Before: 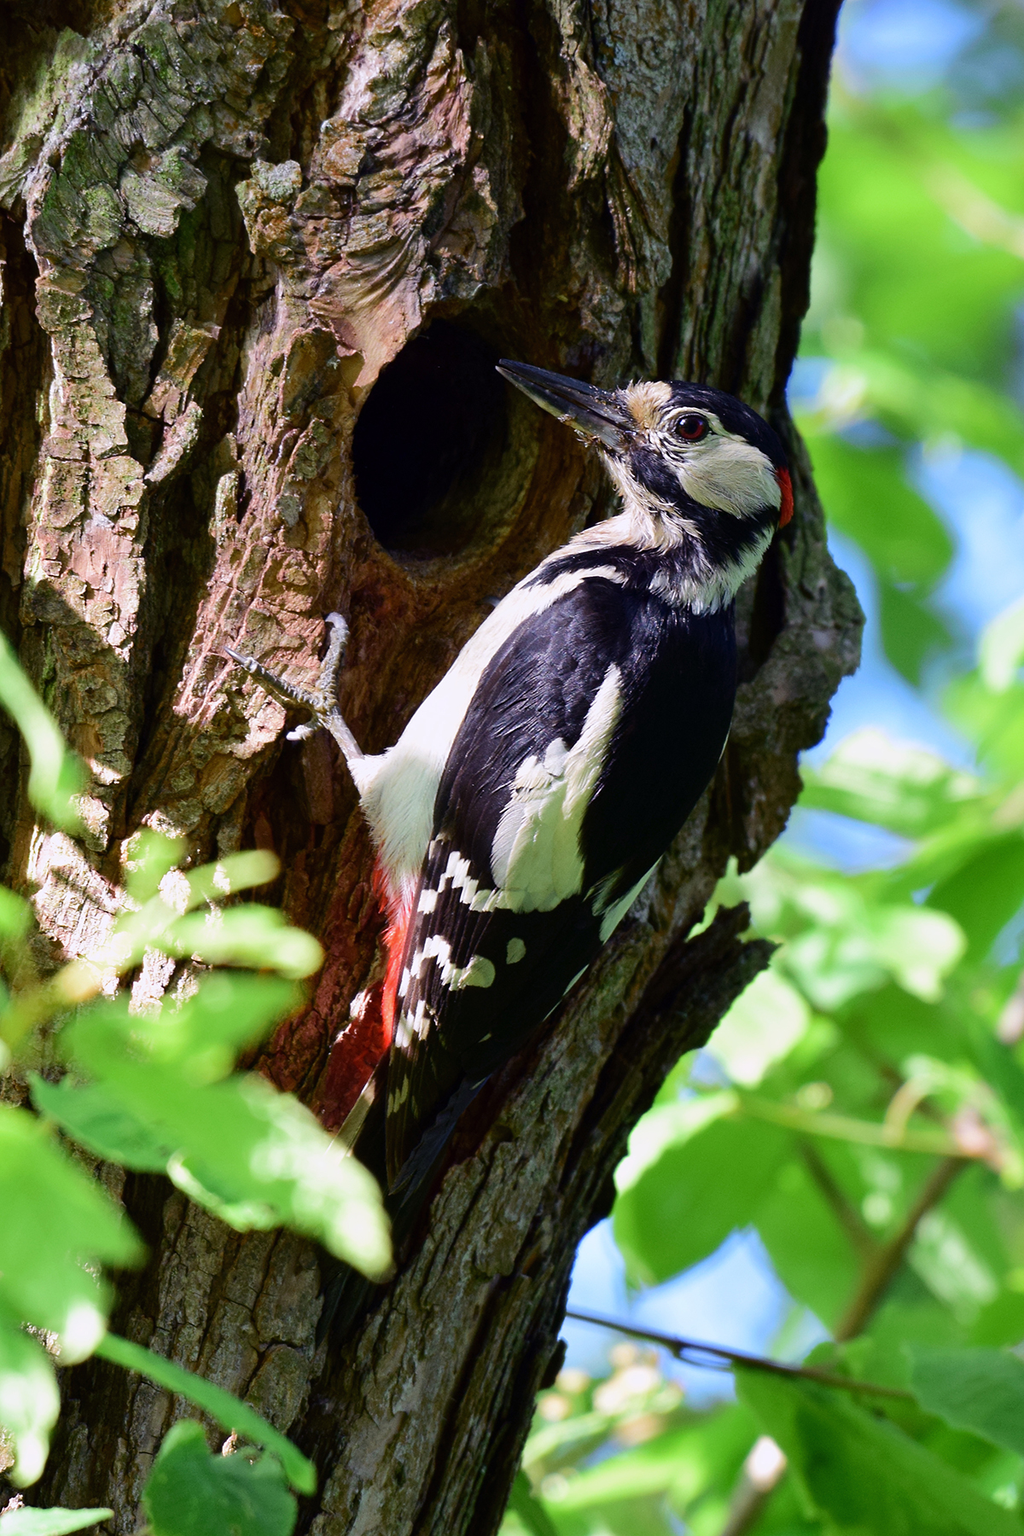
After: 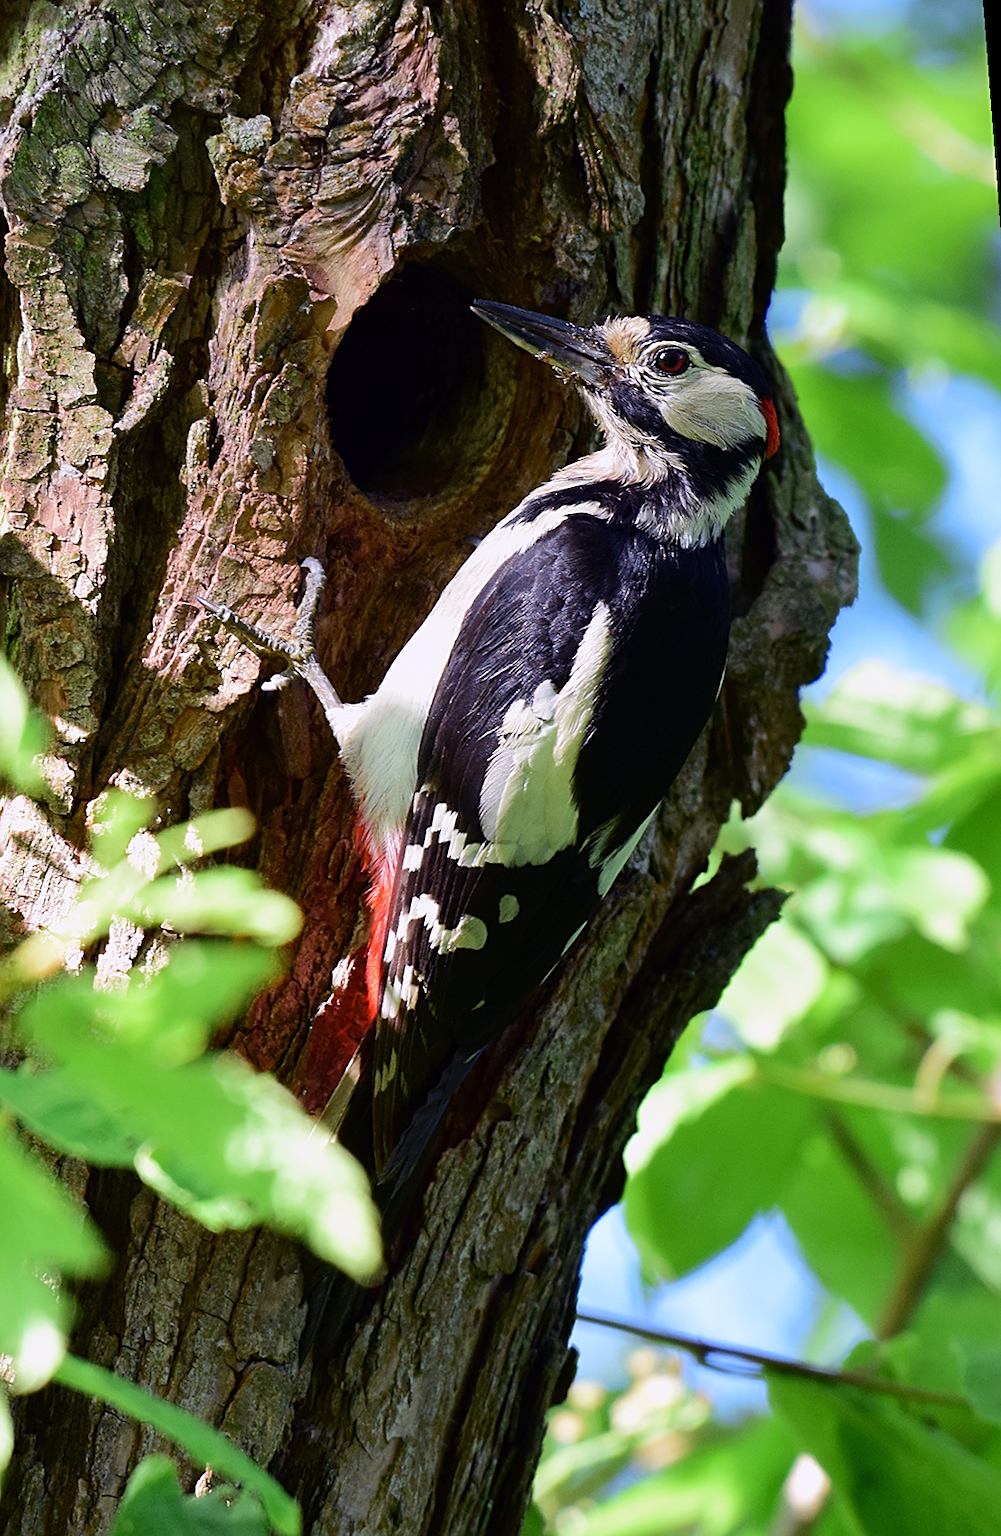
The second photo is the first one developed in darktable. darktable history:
sharpen: on, module defaults
rotate and perspective: rotation -1.68°, lens shift (vertical) -0.146, crop left 0.049, crop right 0.912, crop top 0.032, crop bottom 0.96
